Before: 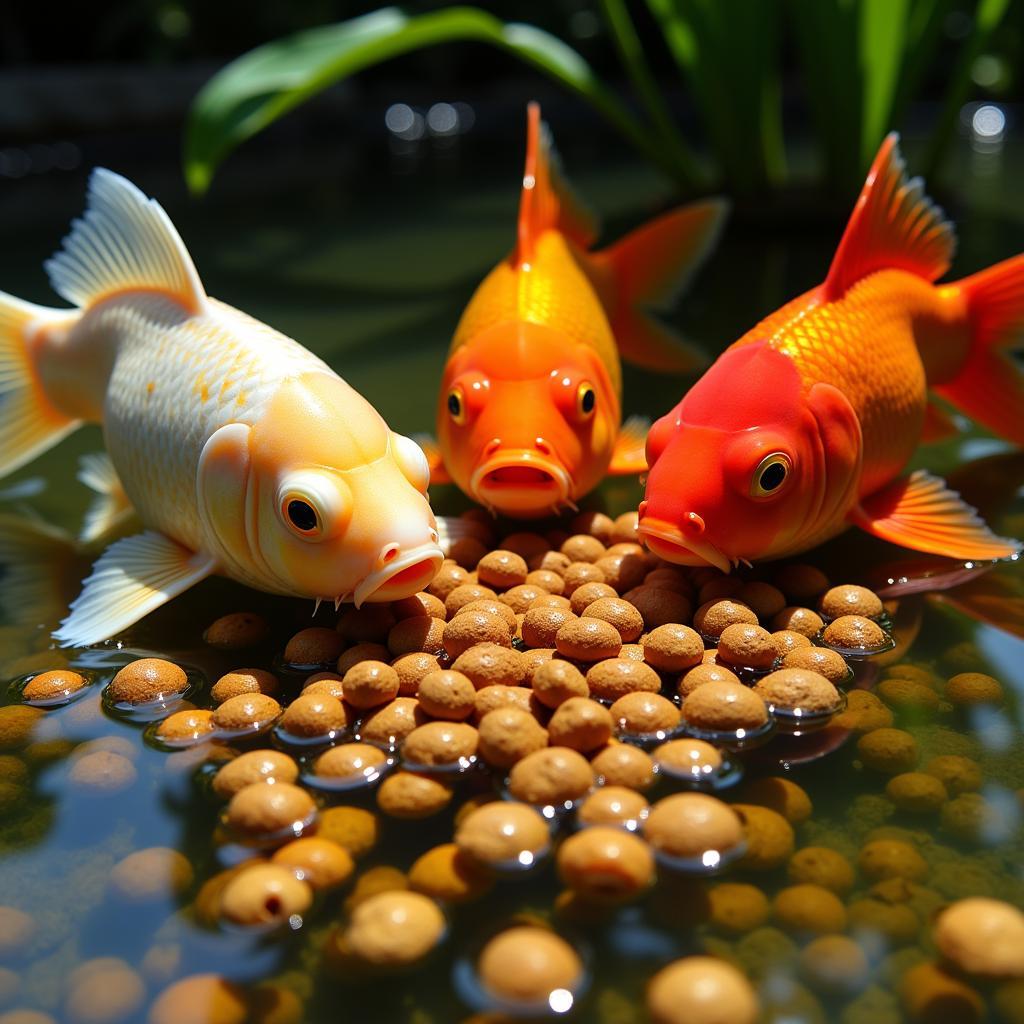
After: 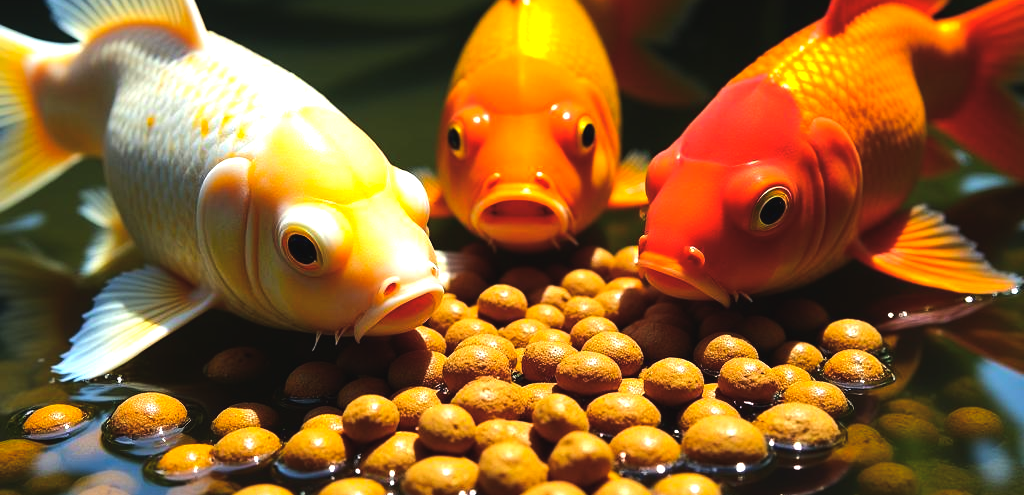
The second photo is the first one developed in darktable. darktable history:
color balance rgb: global offset › luminance 0.71%, perceptual saturation grading › global saturation -11.5%, perceptual brilliance grading › highlights 17.77%, perceptual brilliance grading › mid-tones 31.71%, perceptual brilliance grading › shadows -31.01%, global vibrance 50%
crop and rotate: top 26.056%, bottom 25.543%
